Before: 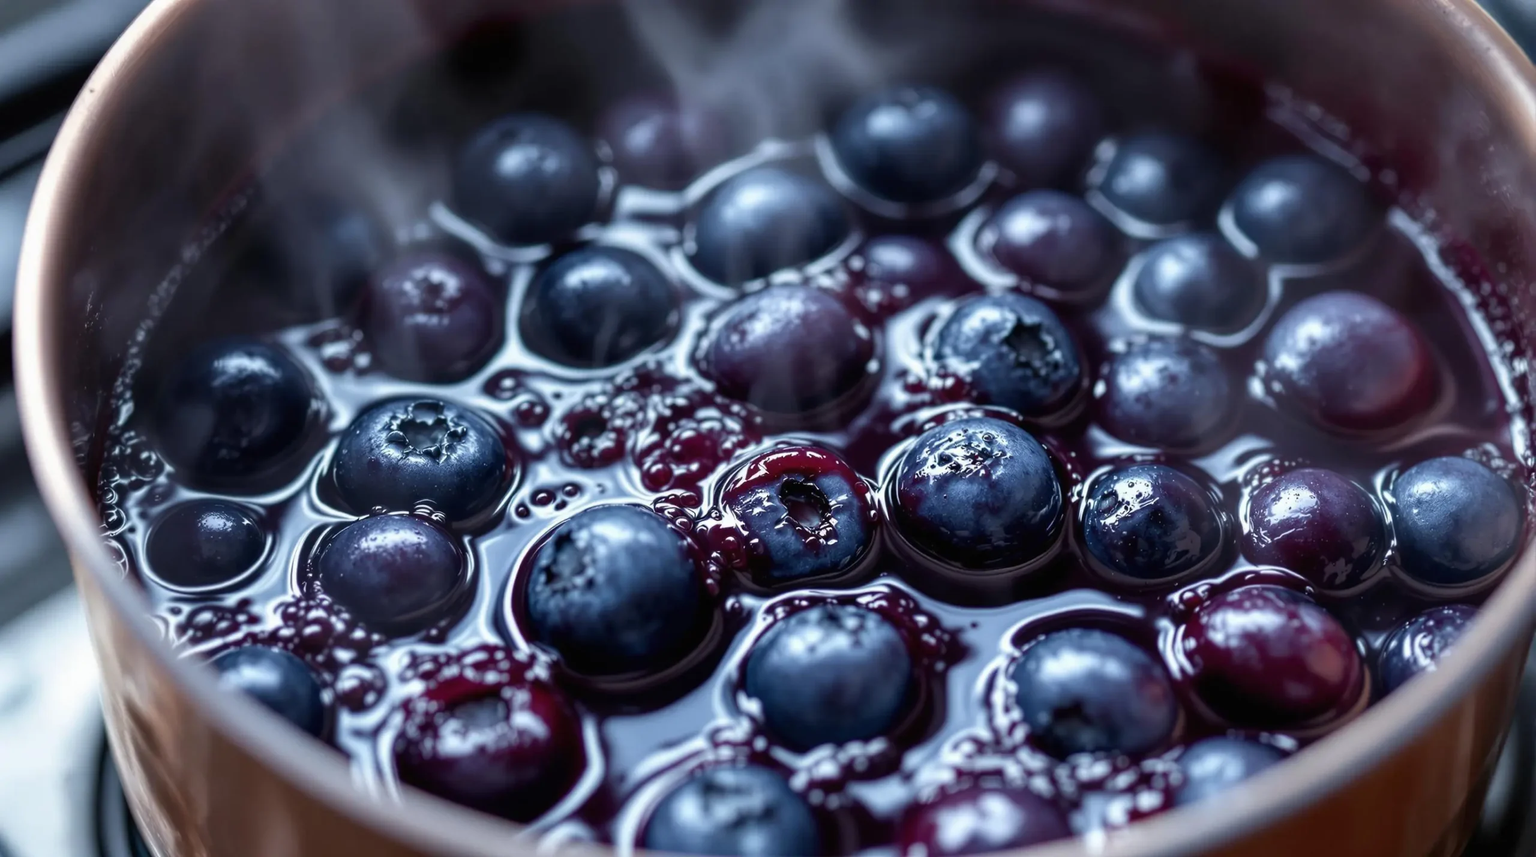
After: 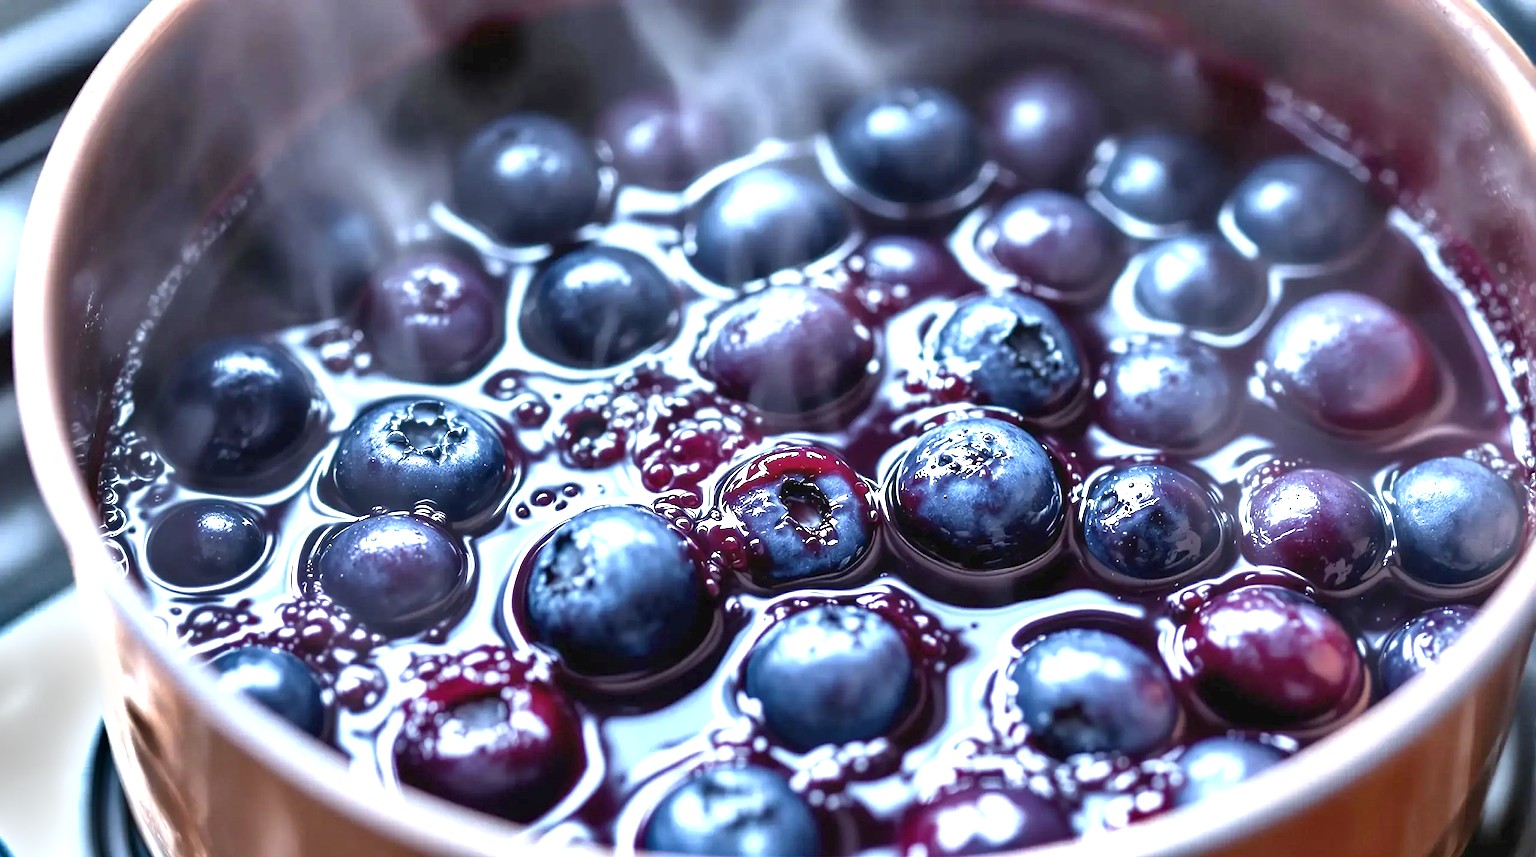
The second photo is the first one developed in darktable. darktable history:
exposure: black level correction 0, exposure 1.597 EV, compensate highlight preservation false
sharpen: radius 1.582, amount 0.356, threshold 1.389
shadows and highlights: soften with gaussian
base curve: curves: ch0 [(0, 0) (0.989, 0.992)], preserve colors none
